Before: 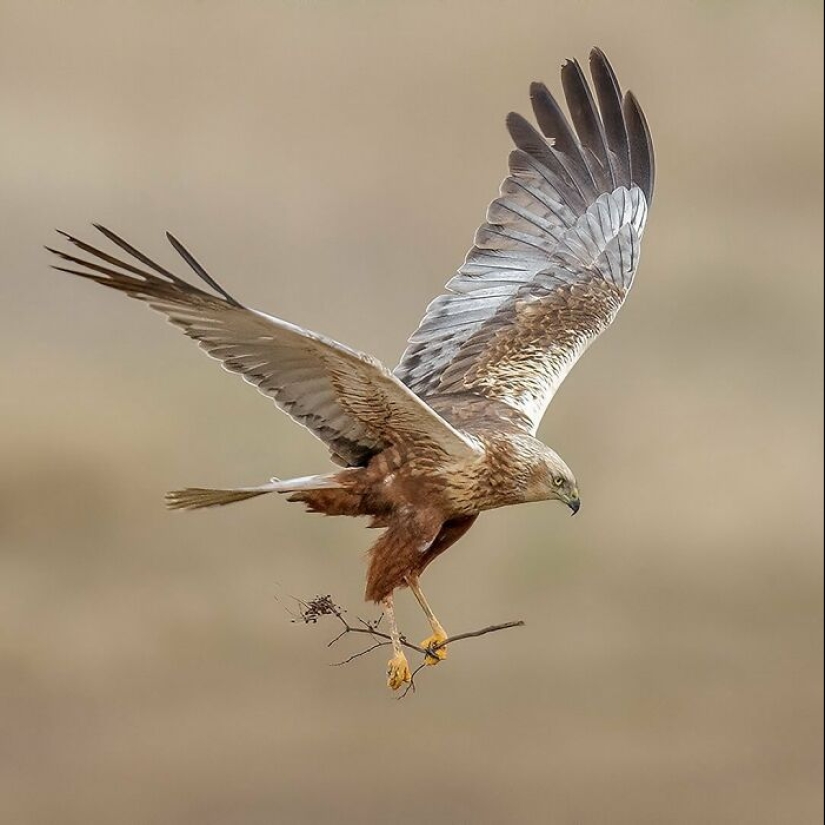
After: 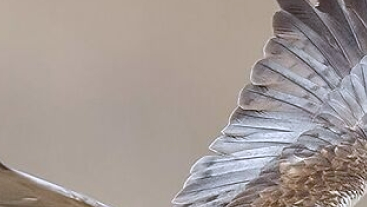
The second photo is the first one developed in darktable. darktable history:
crop: left 28.679%, top 16.853%, right 26.794%, bottom 57.94%
color calibration: illuminant as shot in camera, x 0.358, y 0.373, temperature 4628.91 K
